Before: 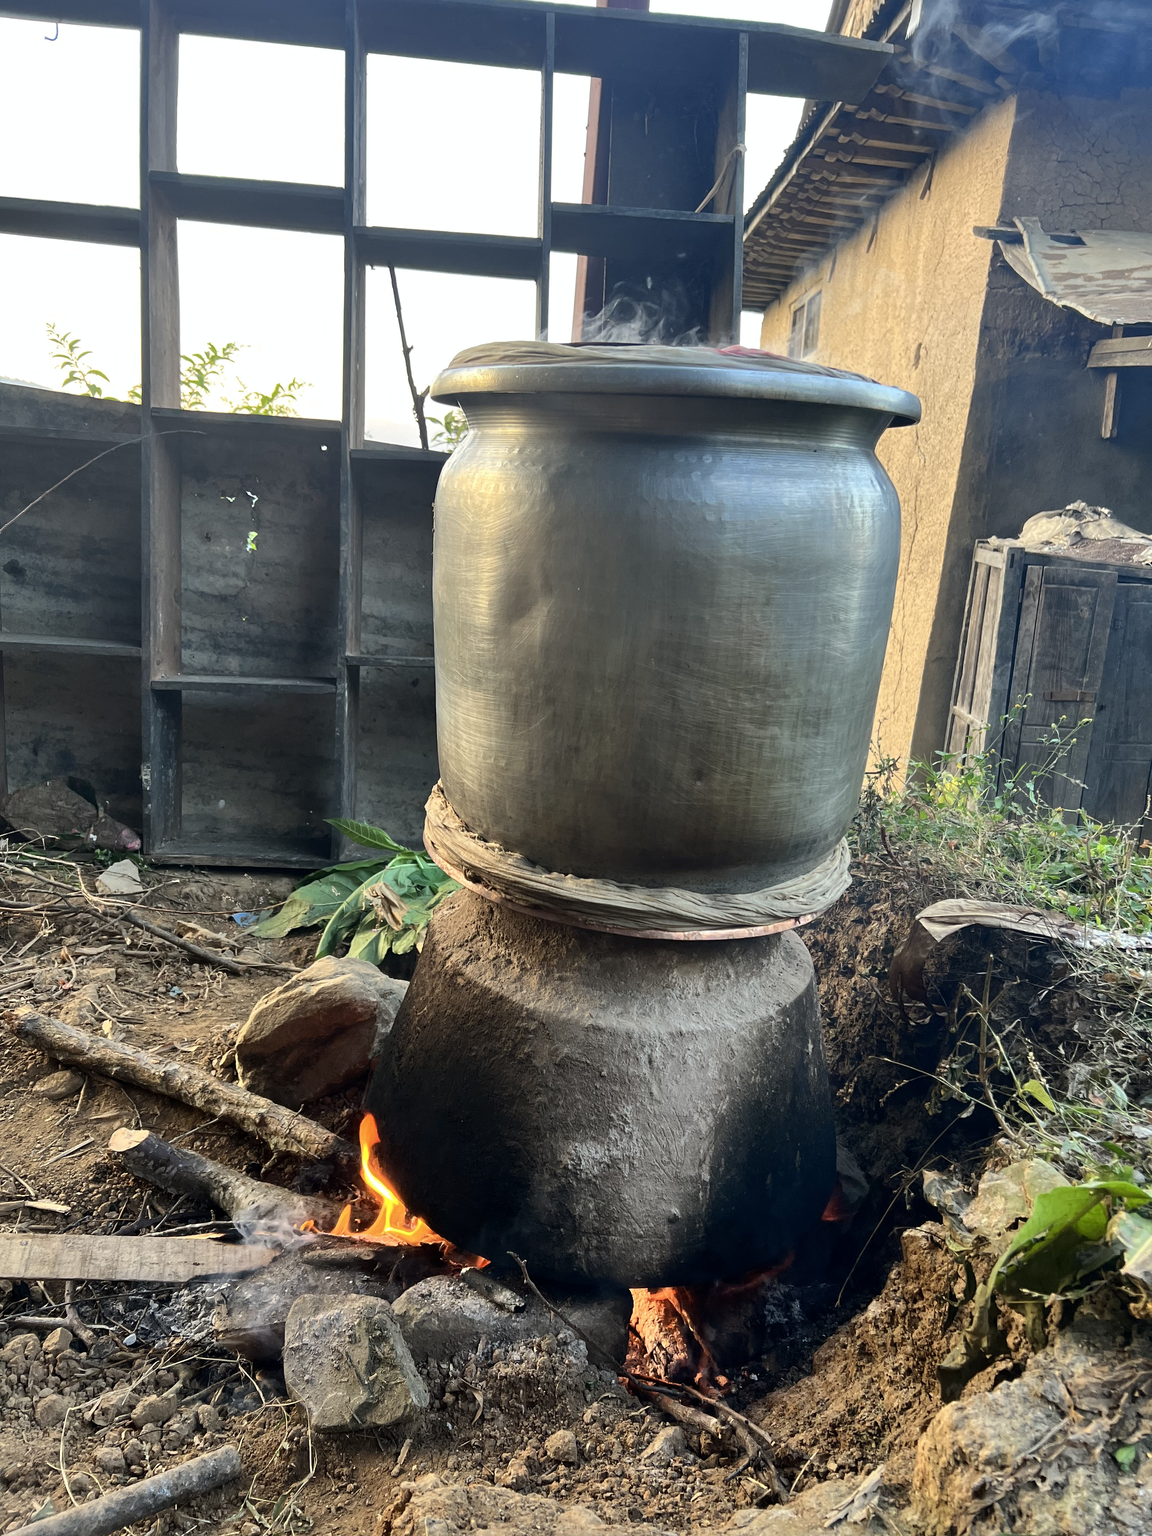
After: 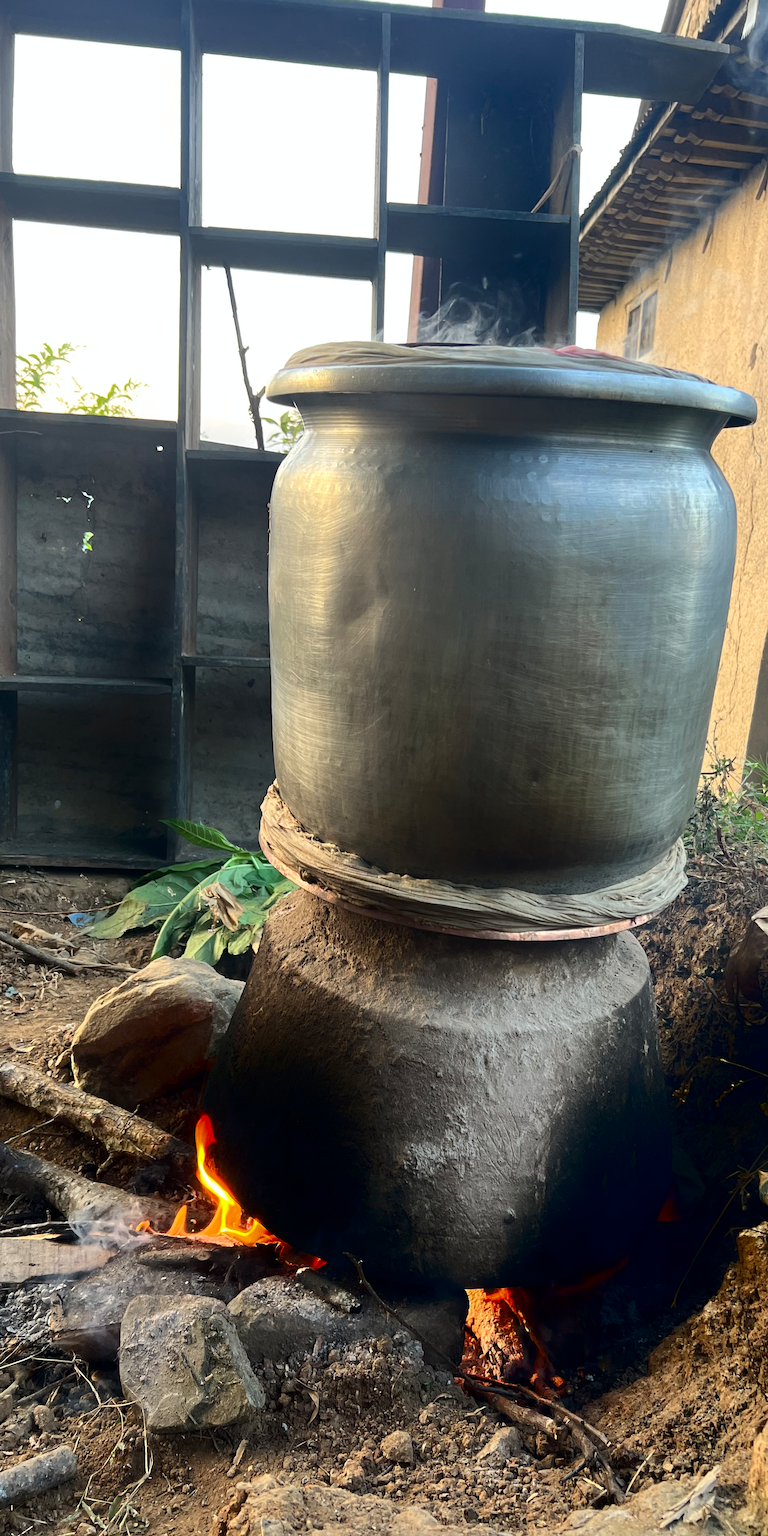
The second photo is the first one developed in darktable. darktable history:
crop and rotate: left 14.349%, right 18.931%
shadows and highlights: shadows -68.65, highlights 34.07, soften with gaussian
